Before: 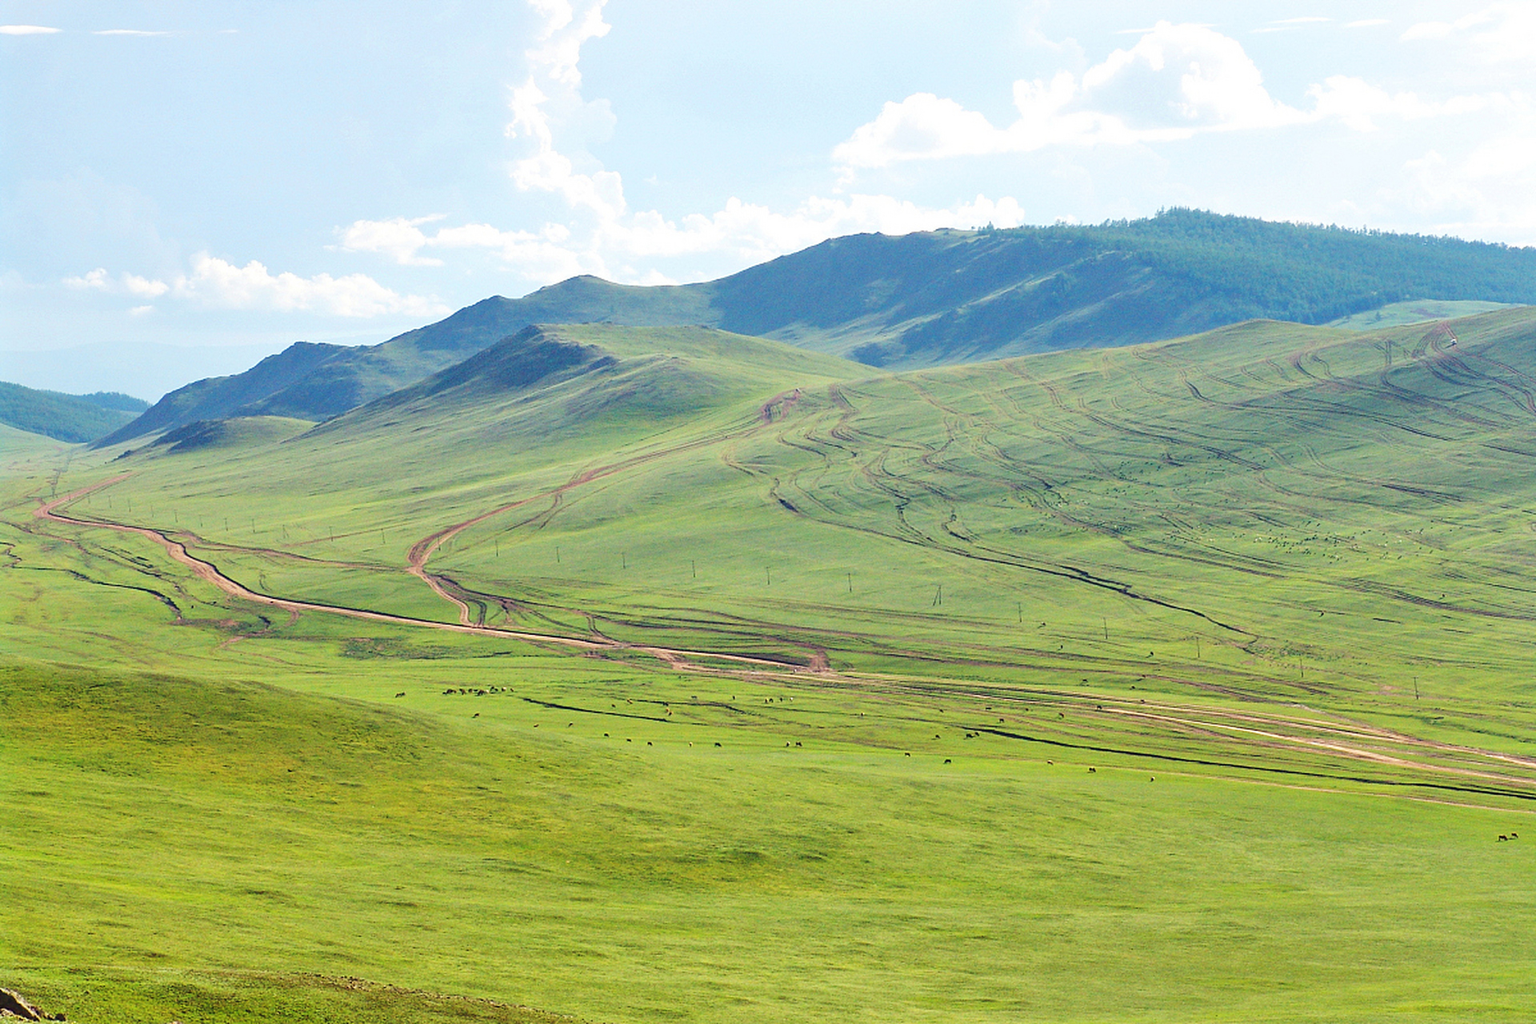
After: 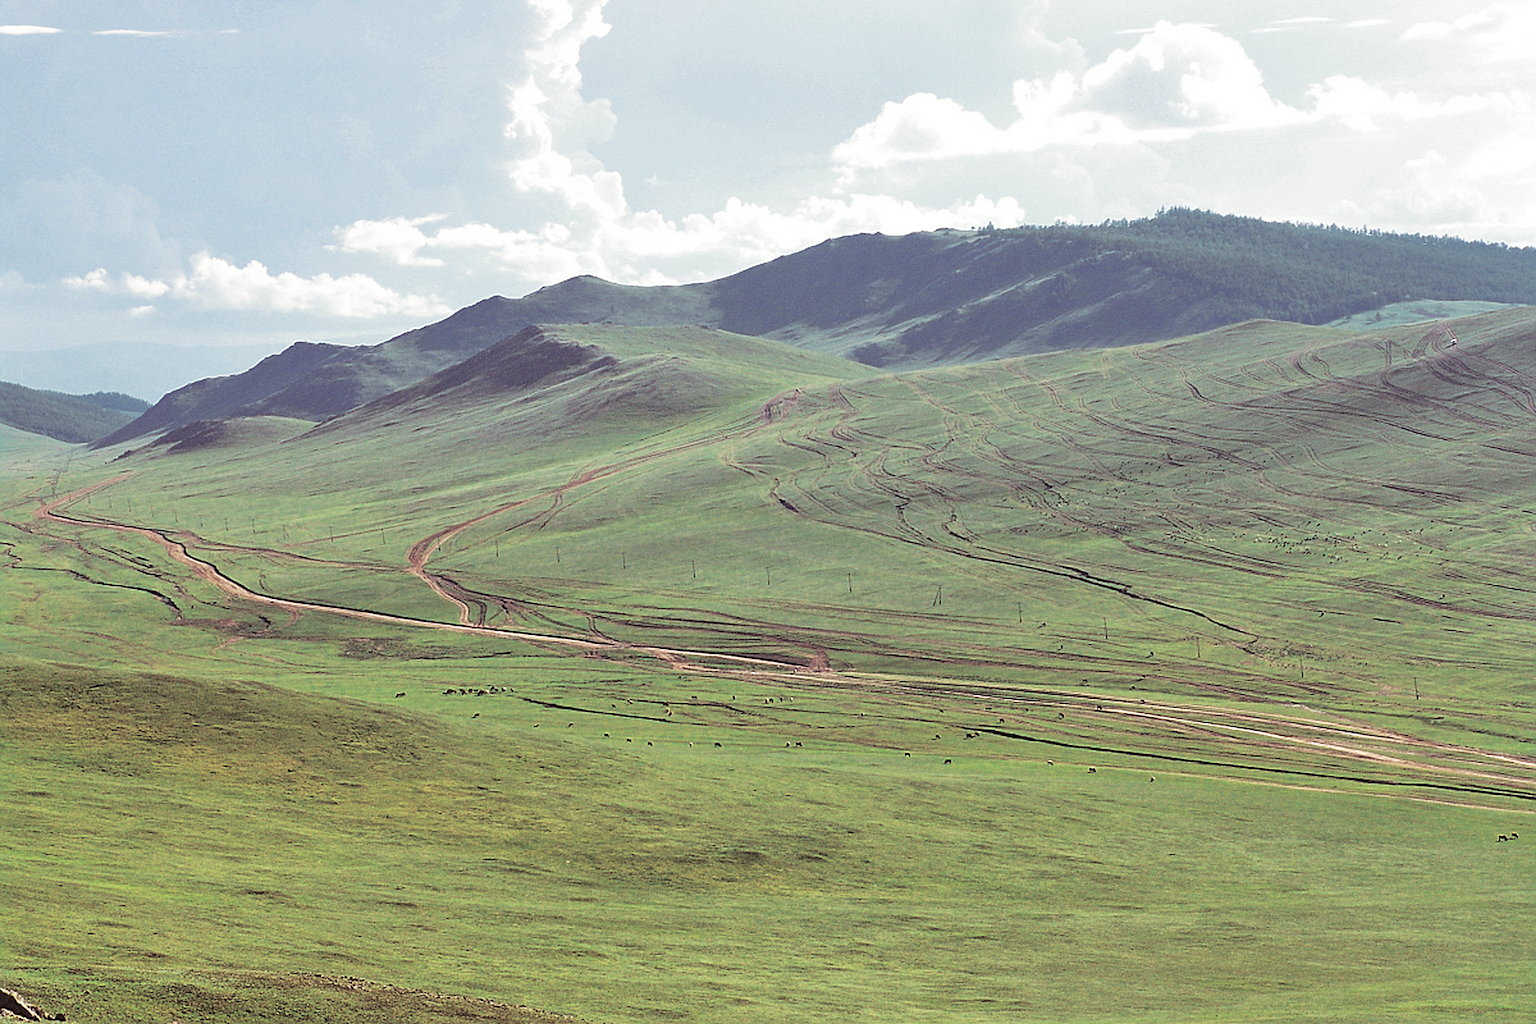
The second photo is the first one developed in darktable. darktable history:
split-toning: shadows › saturation 0.24, highlights › hue 54°, highlights › saturation 0.24
color zones: curves: ch0 [(0, 0.5) (0.125, 0.4) (0.25, 0.5) (0.375, 0.4) (0.5, 0.4) (0.625, 0.35) (0.75, 0.35) (0.875, 0.5)]; ch1 [(0, 0.35) (0.125, 0.45) (0.25, 0.35) (0.375, 0.35) (0.5, 0.35) (0.625, 0.35) (0.75, 0.45) (0.875, 0.35)]; ch2 [(0, 0.6) (0.125, 0.5) (0.25, 0.5) (0.375, 0.6) (0.5, 0.6) (0.625, 0.5) (0.75, 0.5) (0.875, 0.5)]
sharpen: on, module defaults
